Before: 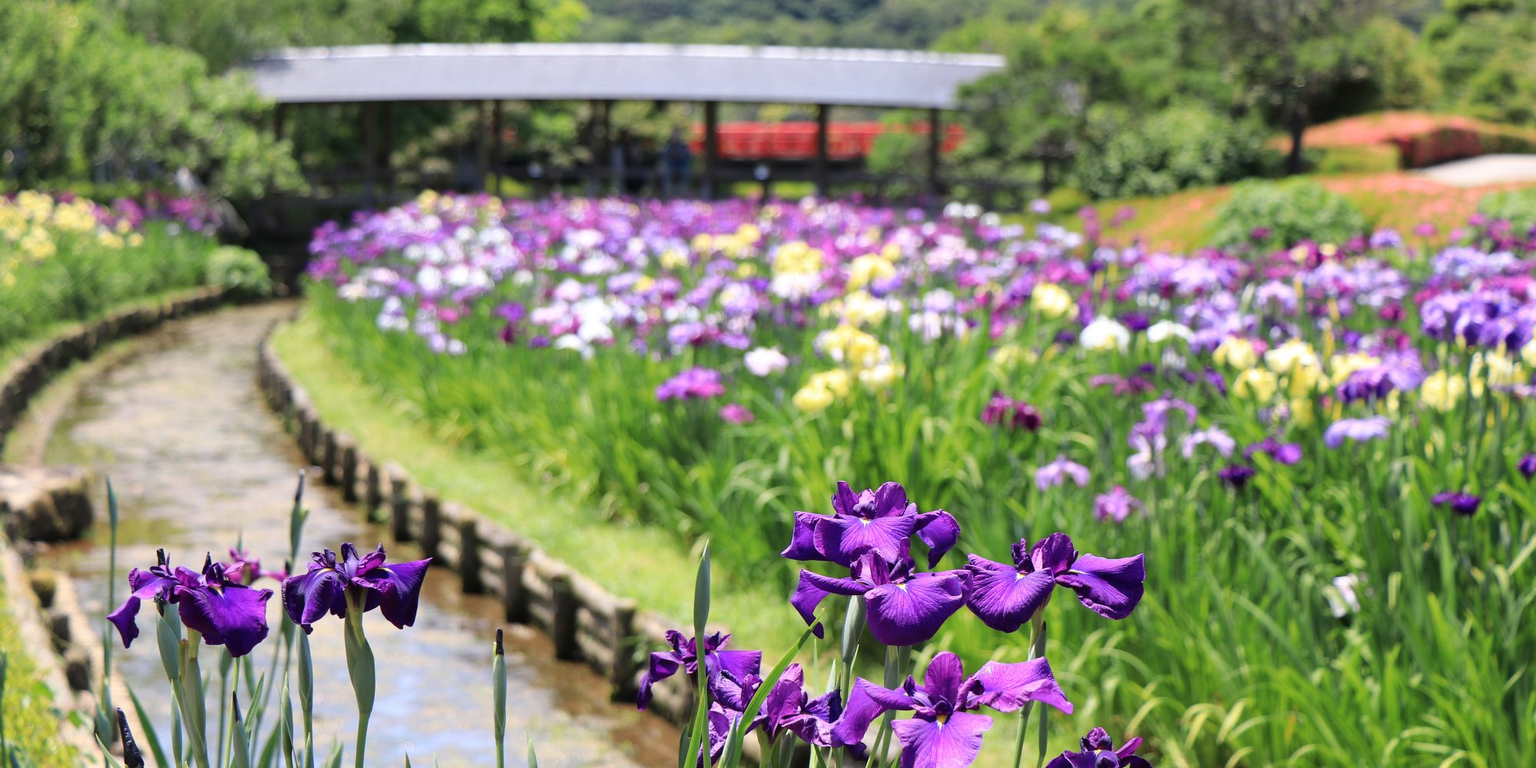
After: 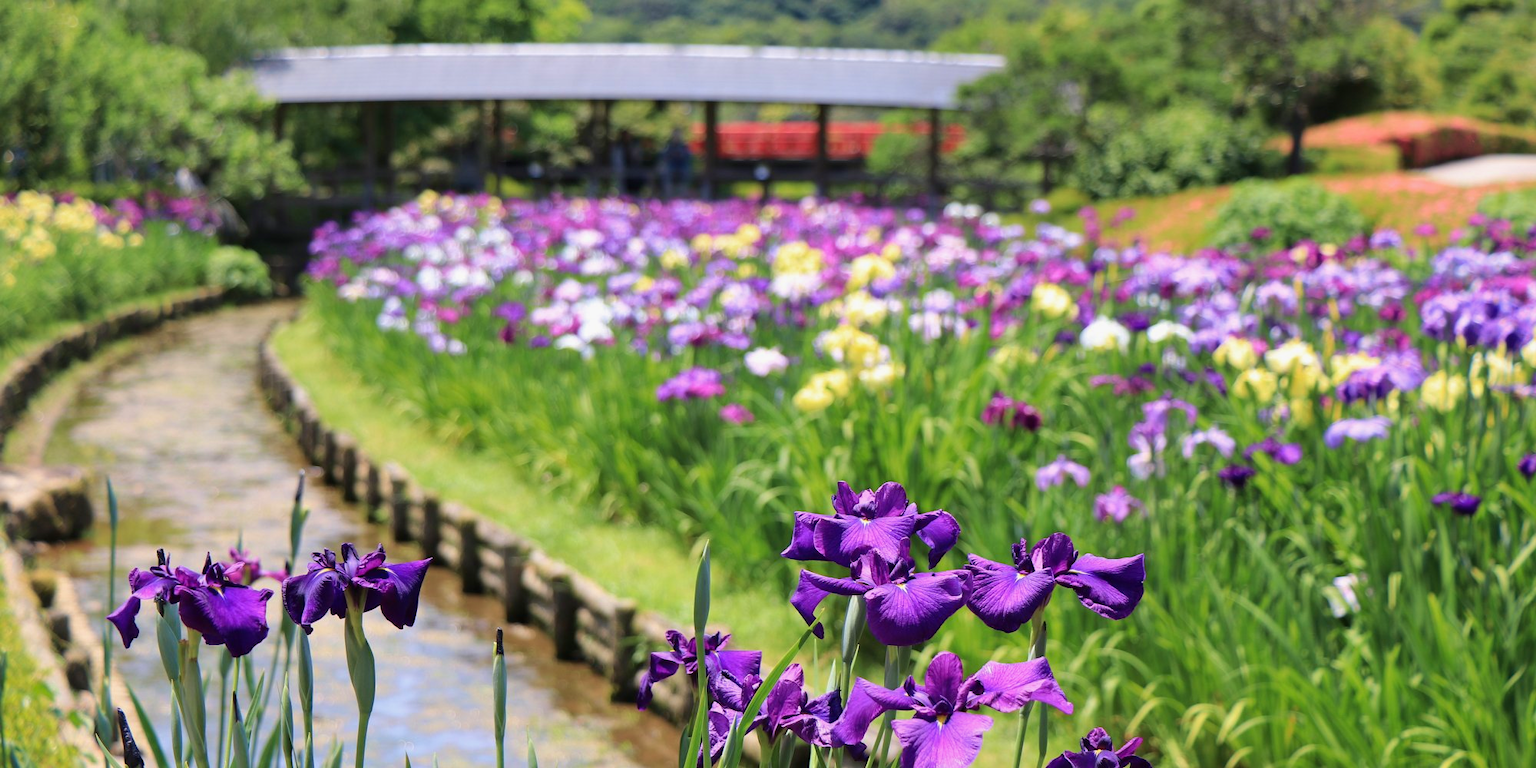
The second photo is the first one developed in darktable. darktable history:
rotate and perspective: automatic cropping off
shadows and highlights: shadows -20, white point adjustment -2, highlights -35
velvia: on, module defaults
